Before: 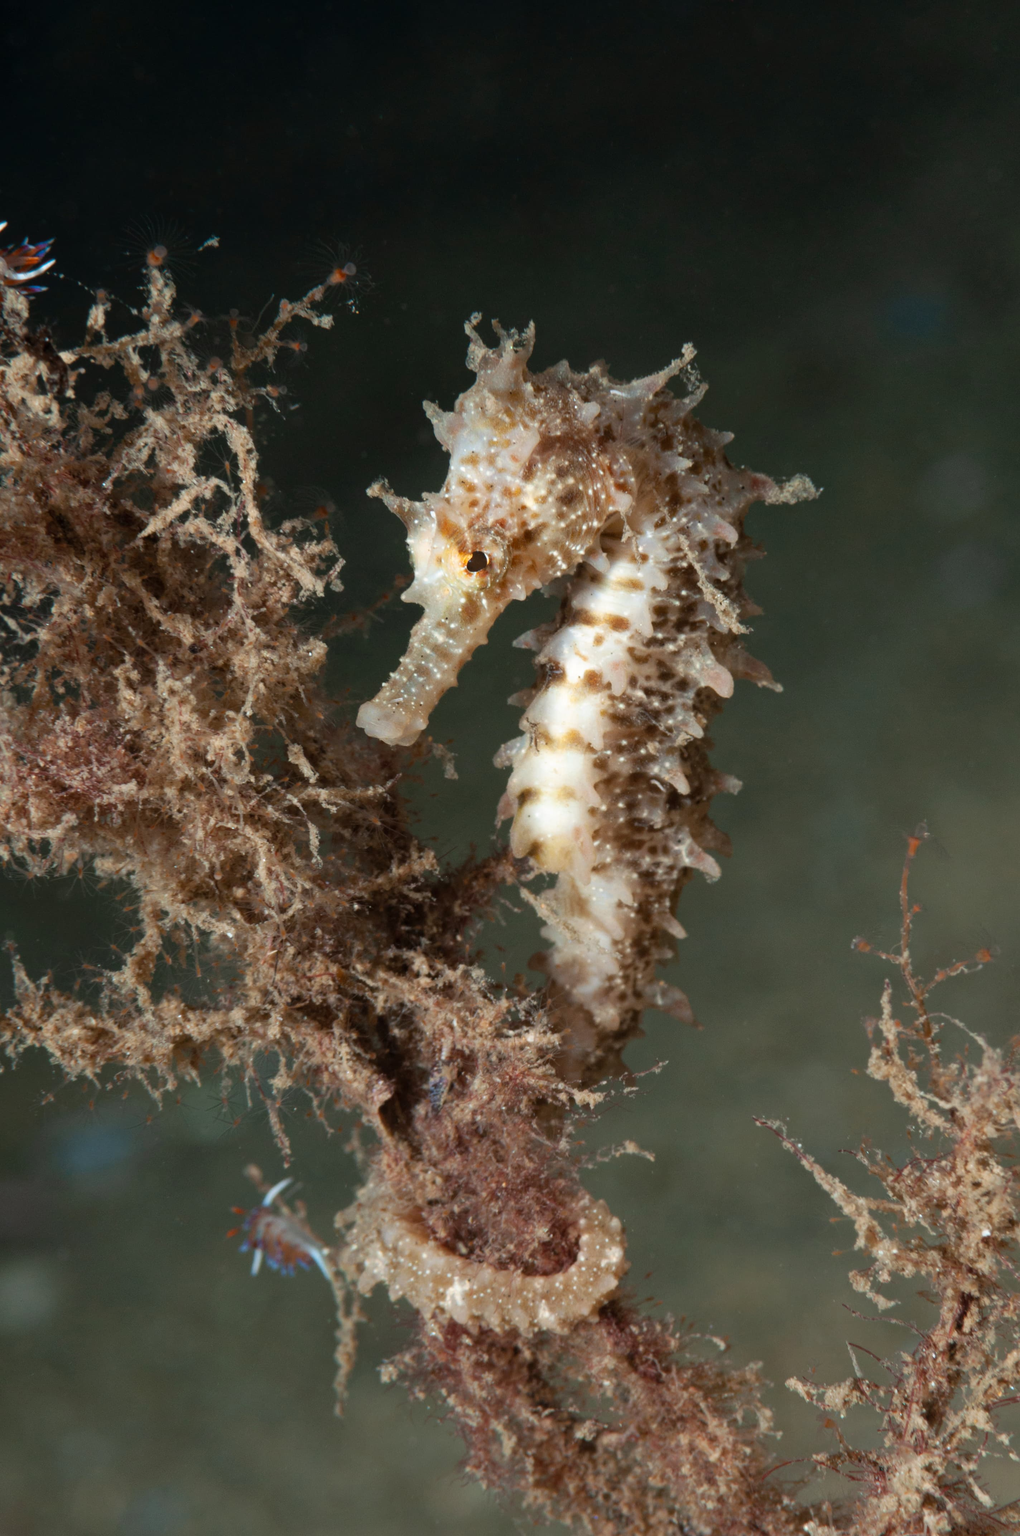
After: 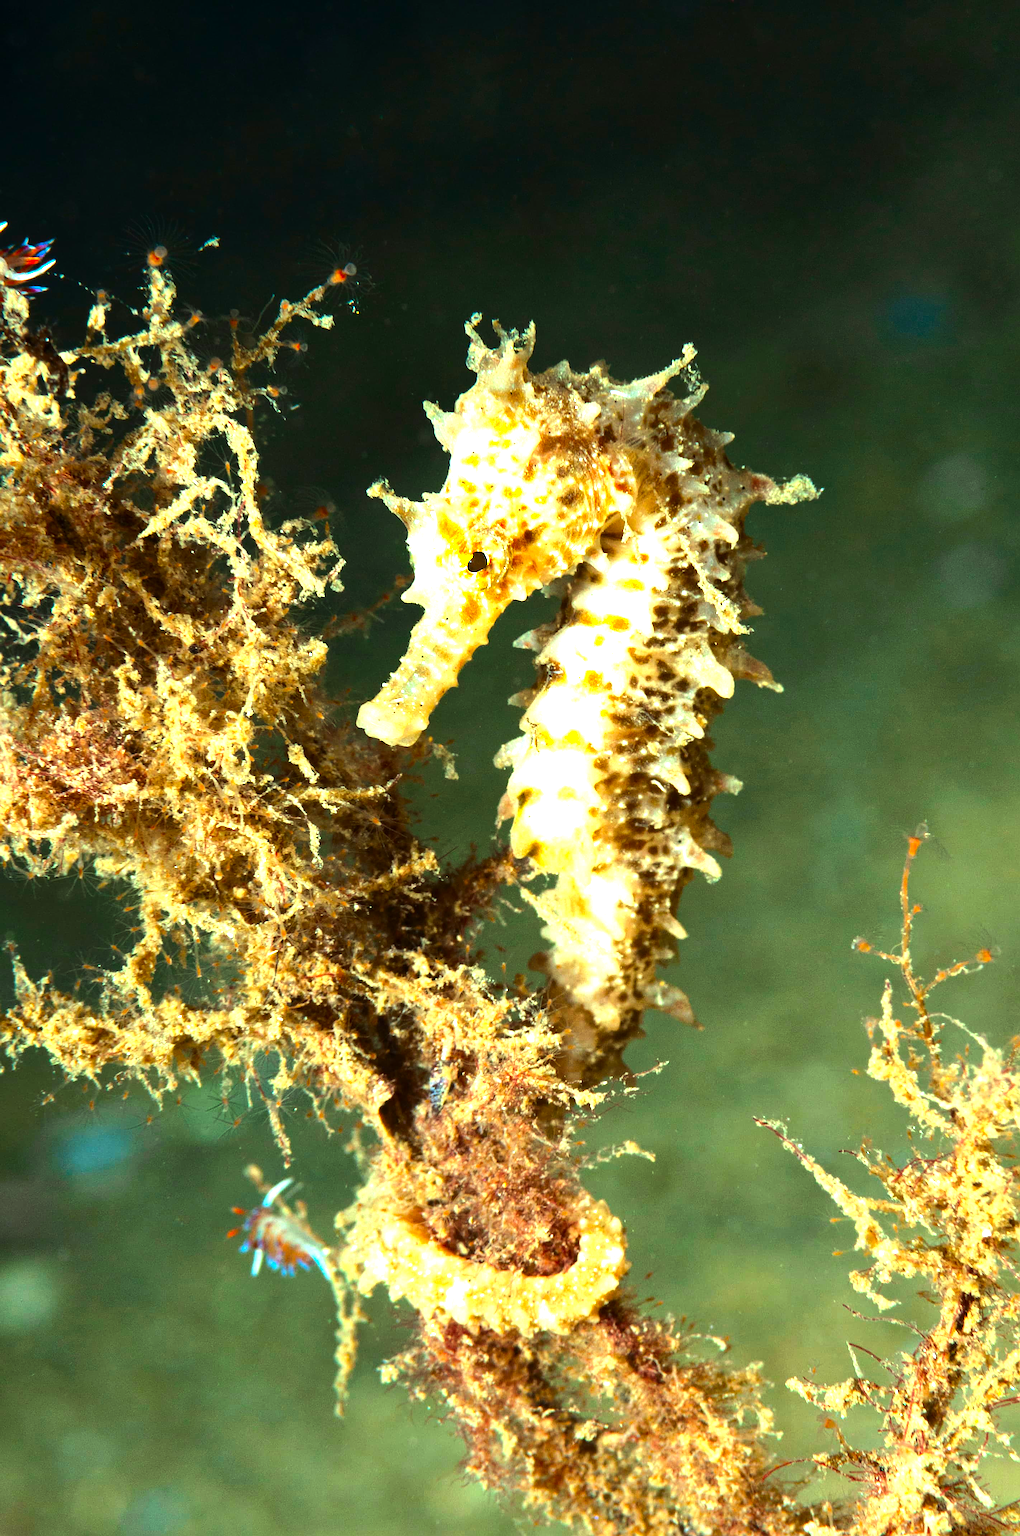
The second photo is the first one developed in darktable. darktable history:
sharpen: on, module defaults
tone equalizer: -8 EV -1.08 EV, -7 EV -1.01 EV, -6 EV -0.867 EV, -5 EV -0.578 EV, -3 EV 0.578 EV, -2 EV 0.867 EV, -1 EV 1.01 EV, +0 EV 1.08 EV, edges refinement/feathering 500, mask exposure compensation -1.57 EV, preserve details no
exposure: black level correction 0, exposure 1.1 EV, compensate highlight preservation false
color correction: highlights a* -10.77, highlights b* 9.8, saturation 1.72
